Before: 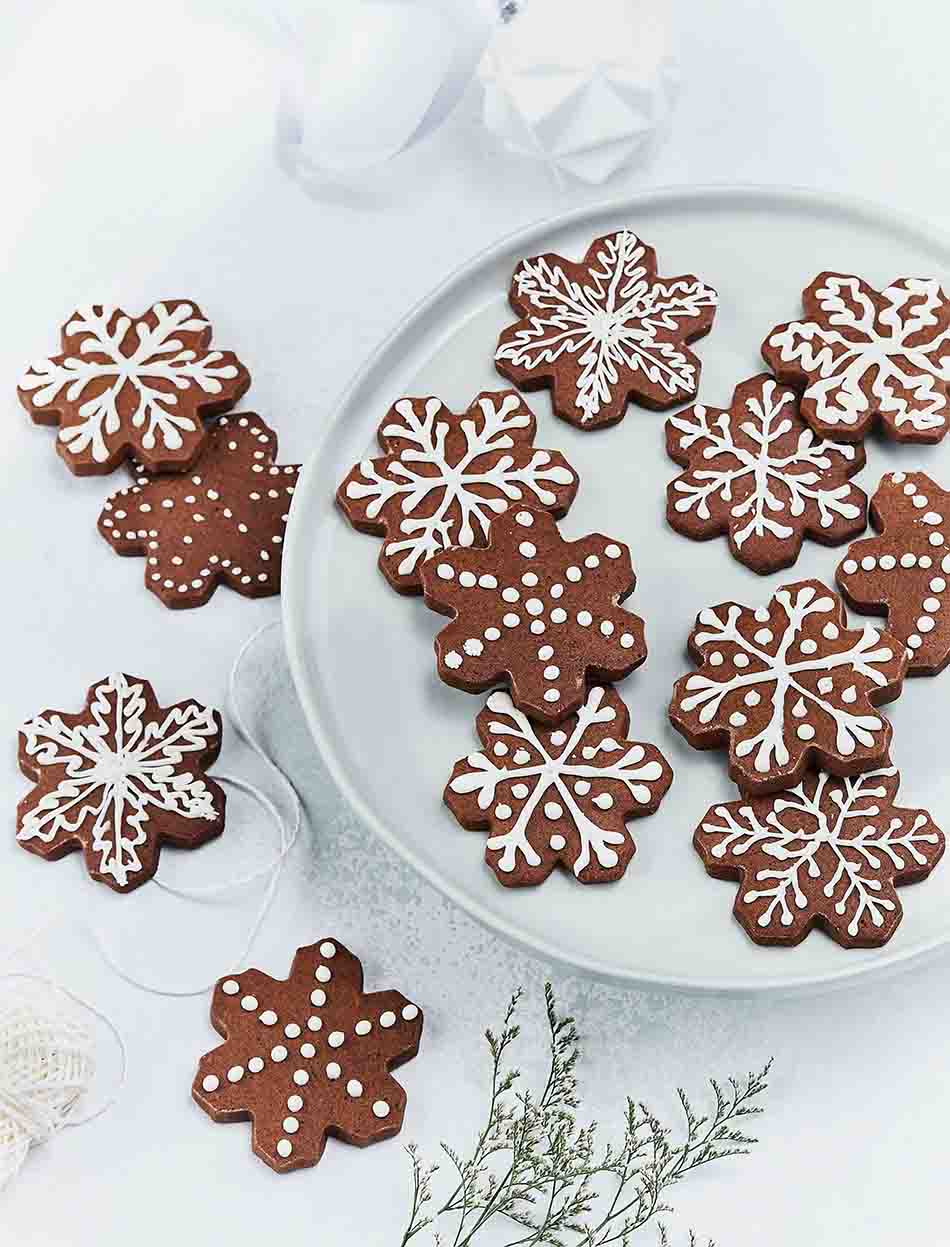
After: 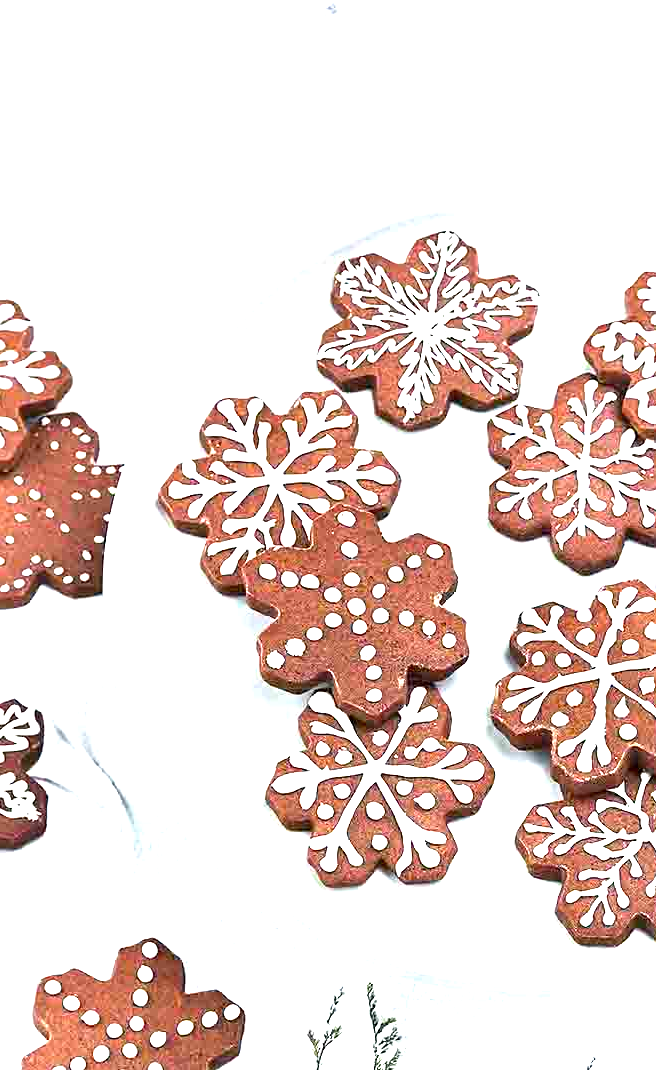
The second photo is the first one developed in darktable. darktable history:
exposure: black level correction 0.001, exposure 1.656 EV, compensate highlight preservation false
crop: left 18.798%, right 12.085%, bottom 14.191%
